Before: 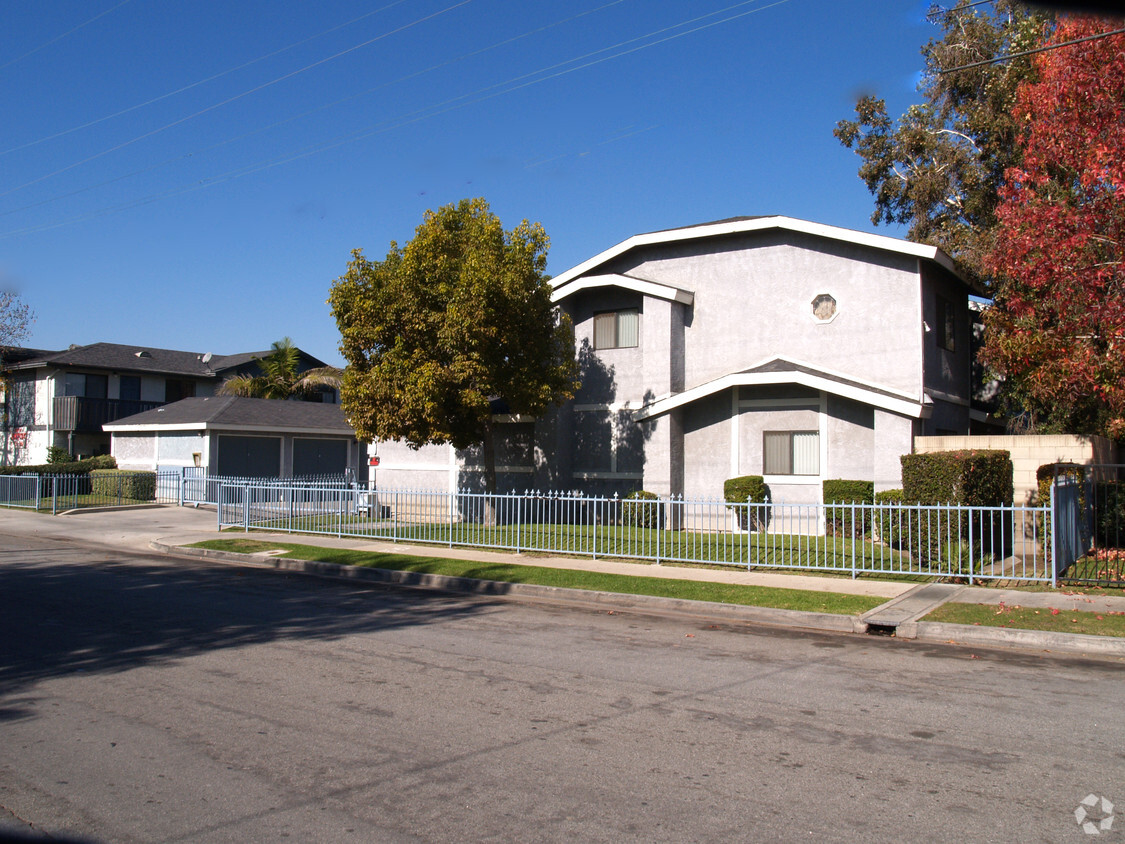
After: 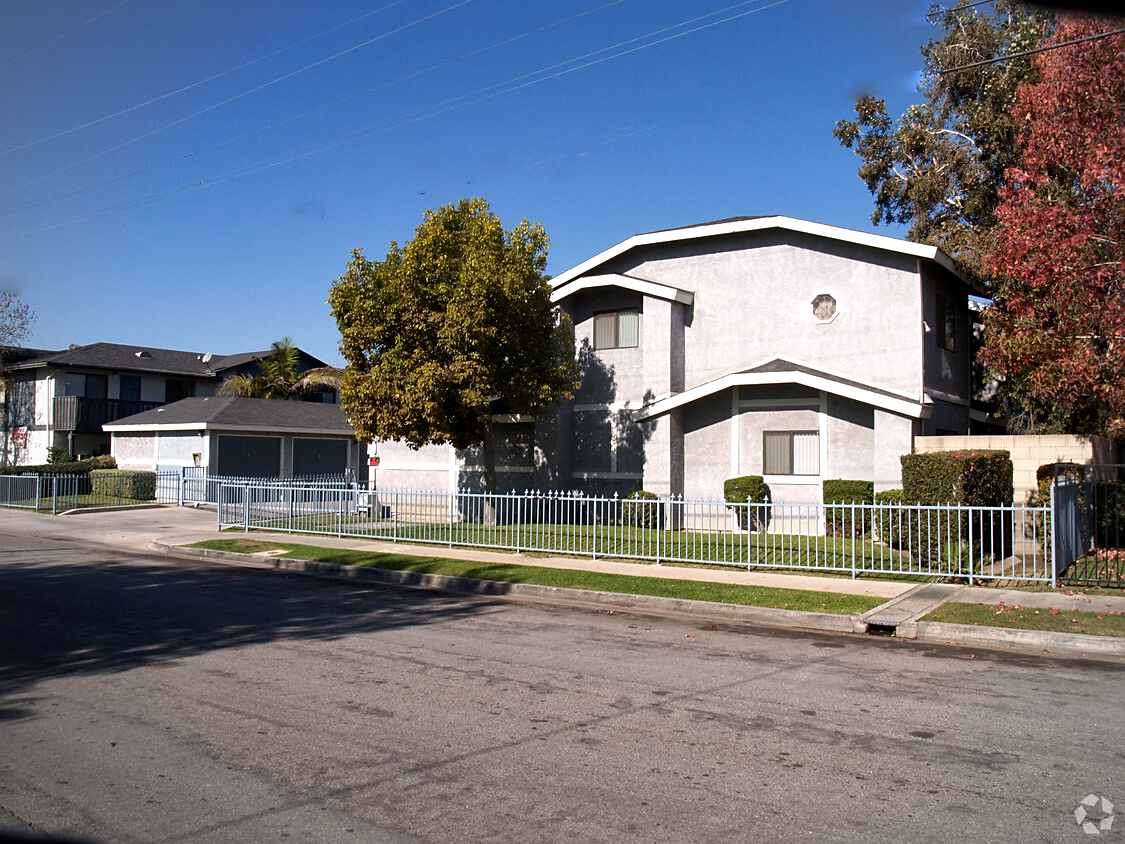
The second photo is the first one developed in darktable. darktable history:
sharpen: radius 1.86, amount 0.39, threshold 1.713
vignetting: fall-off radius 60.36%, brightness -0.283, center (-0.013, 0)
local contrast: mode bilateral grid, contrast 20, coarseness 50, detail 141%, midtone range 0.2
